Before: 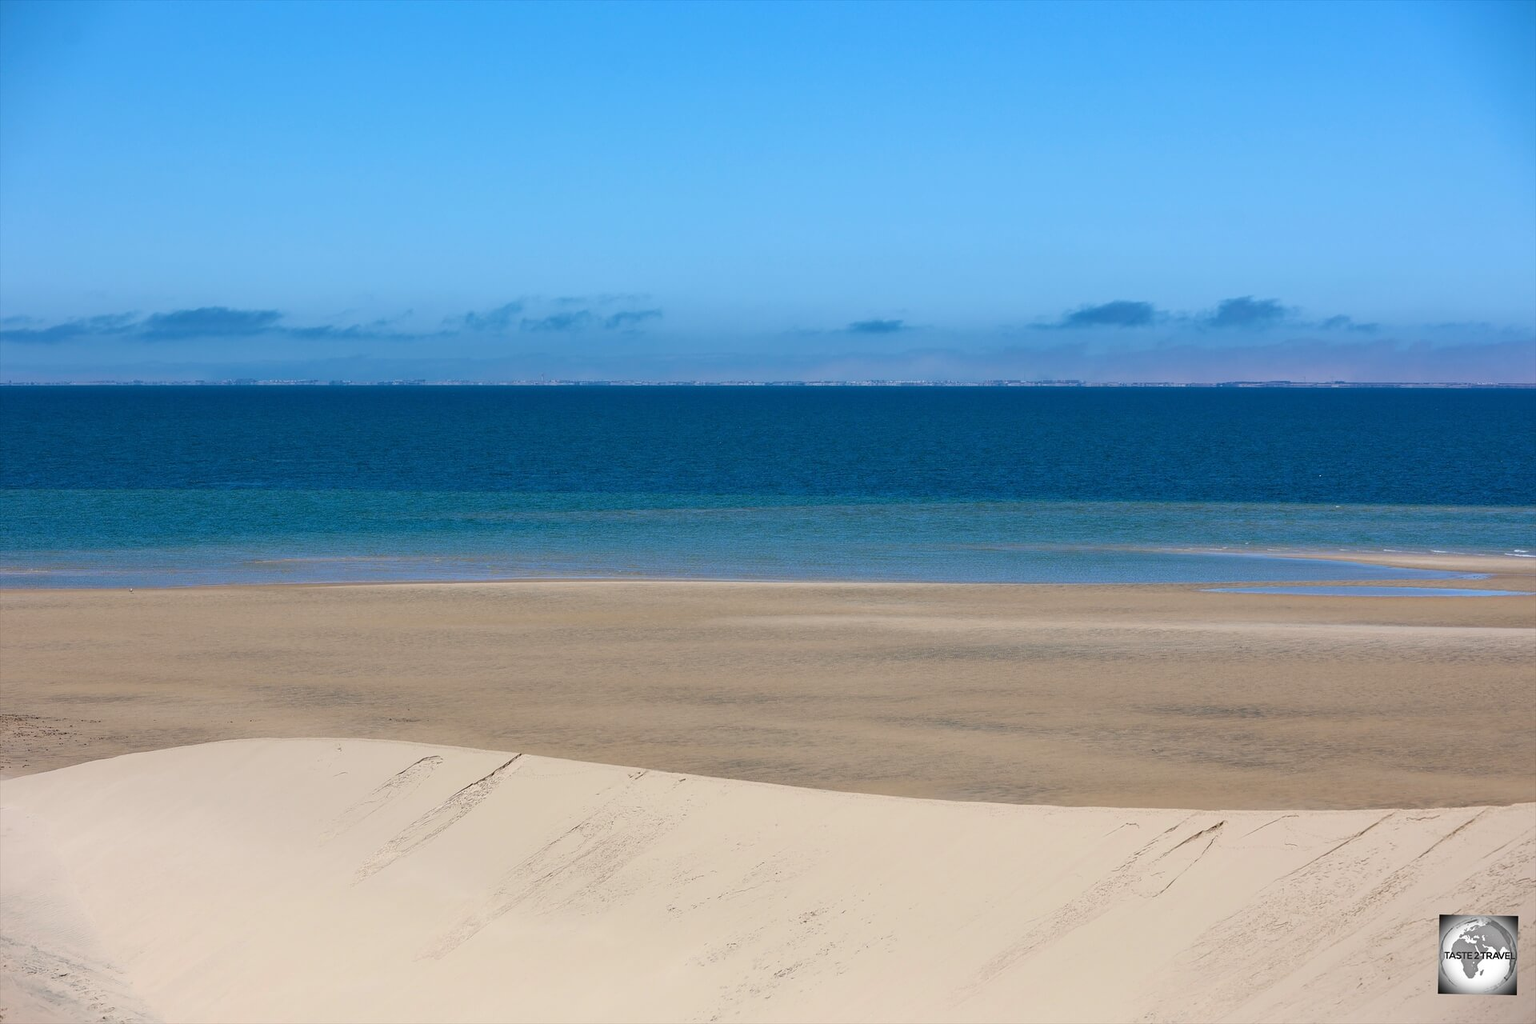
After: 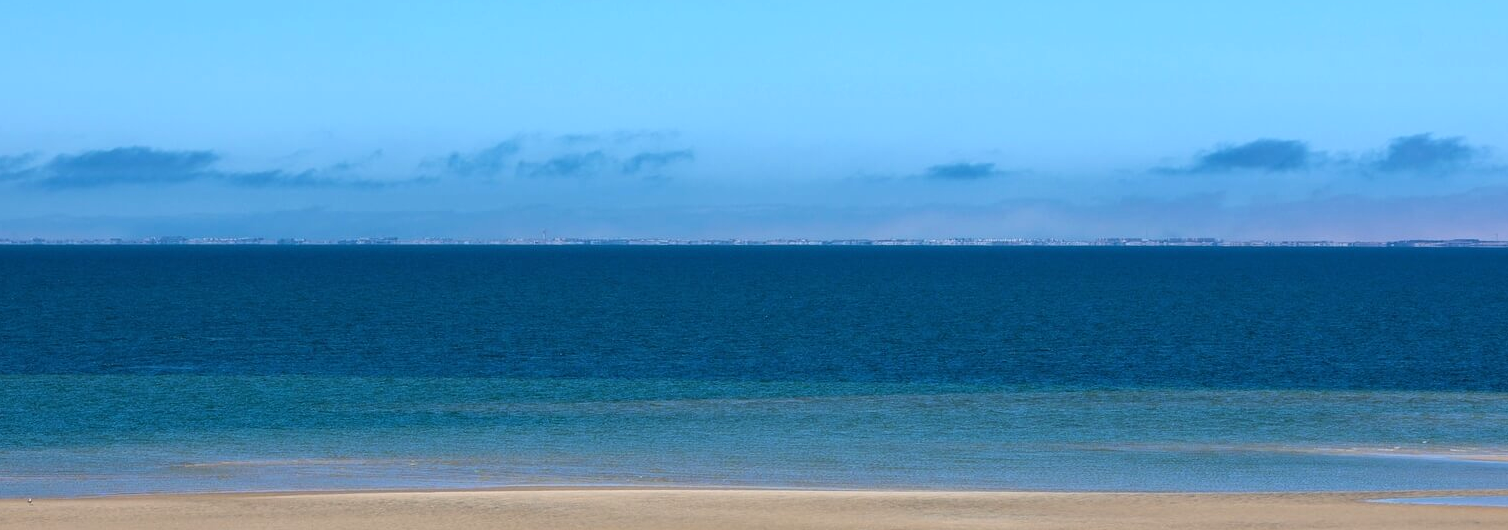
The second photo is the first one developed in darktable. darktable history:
tone equalizer: -8 EV -0.414 EV, -7 EV -0.387 EV, -6 EV -0.364 EV, -5 EV -0.225 EV, -3 EV 0.222 EV, -2 EV 0.355 EV, -1 EV 0.388 EV, +0 EV 0.39 EV, edges refinement/feathering 500, mask exposure compensation -1.57 EV, preserve details no
crop: left 7.009%, top 18.524%, right 14.33%, bottom 39.745%
